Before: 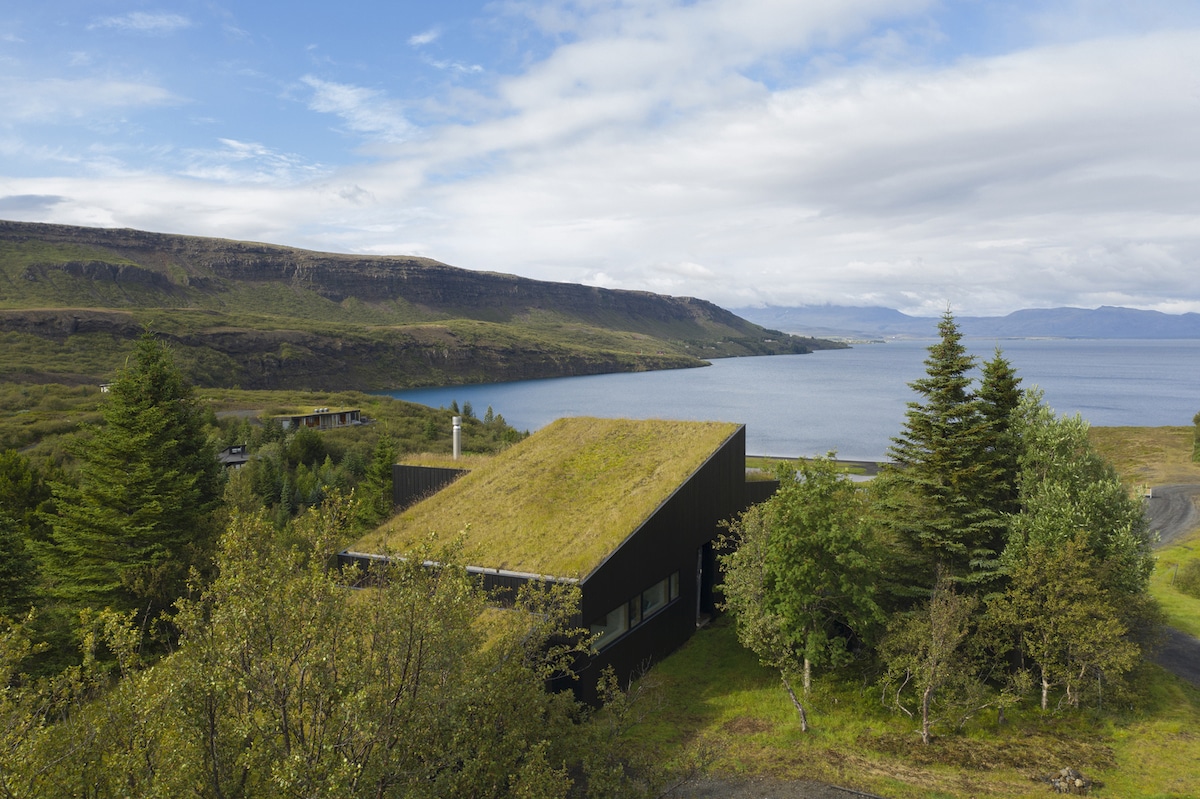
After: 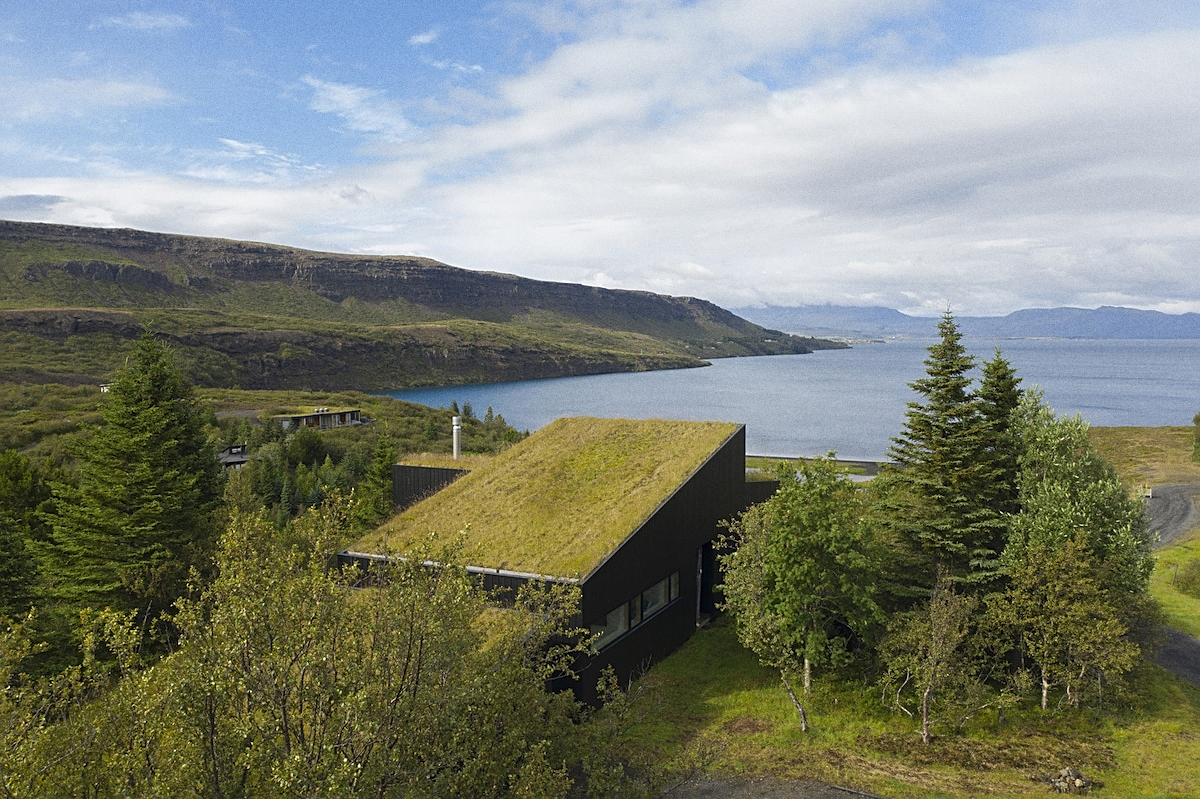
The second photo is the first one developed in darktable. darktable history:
grain: coarseness 0.09 ISO
sharpen: on, module defaults
